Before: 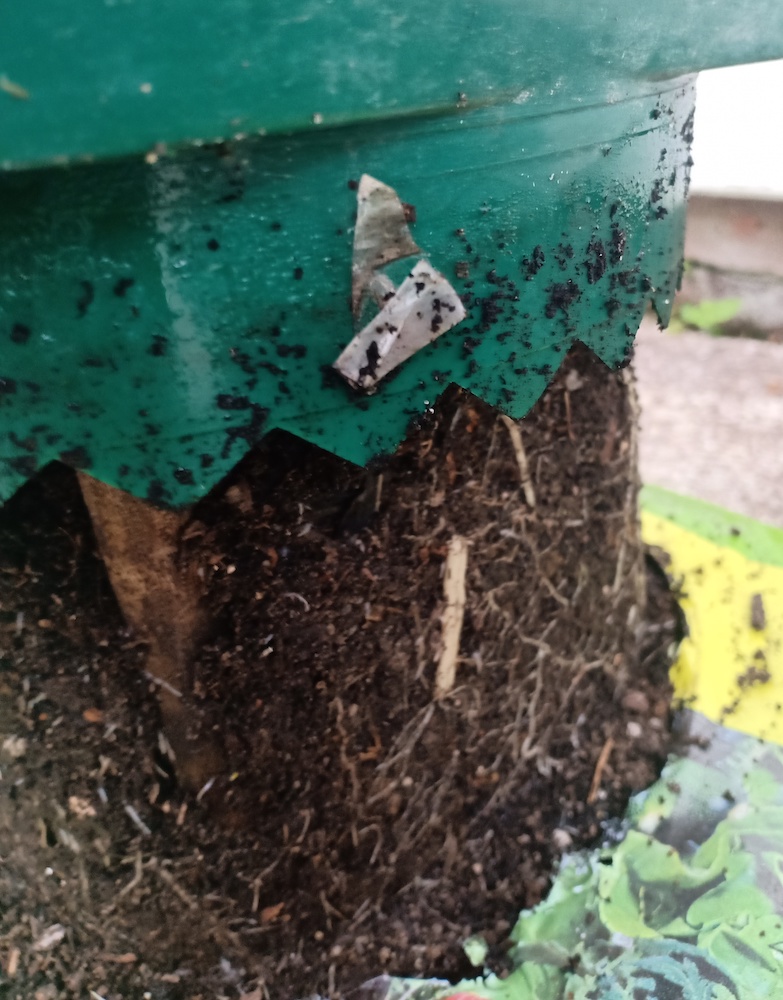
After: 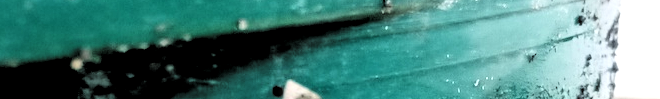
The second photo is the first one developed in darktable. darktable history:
tone equalizer: on, module defaults
filmic rgb: middle gray luminance 13.55%, black relative exposure -1.97 EV, white relative exposure 3.1 EV, threshold 6 EV, target black luminance 0%, hardness 1.79, latitude 59.23%, contrast 1.728, highlights saturation mix 5%, shadows ↔ highlights balance -37.52%, add noise in highlights 0, color science v3 (2019), use custom middle-gray values true, iterations of high-quality reconstruction 0, contrast in highlights soft, enable highlight reconstruction true
crop and rotate: left 9.644%, top 9.491%, right 6.021%, bottom 80.509%
local contrast: on, module defaults
